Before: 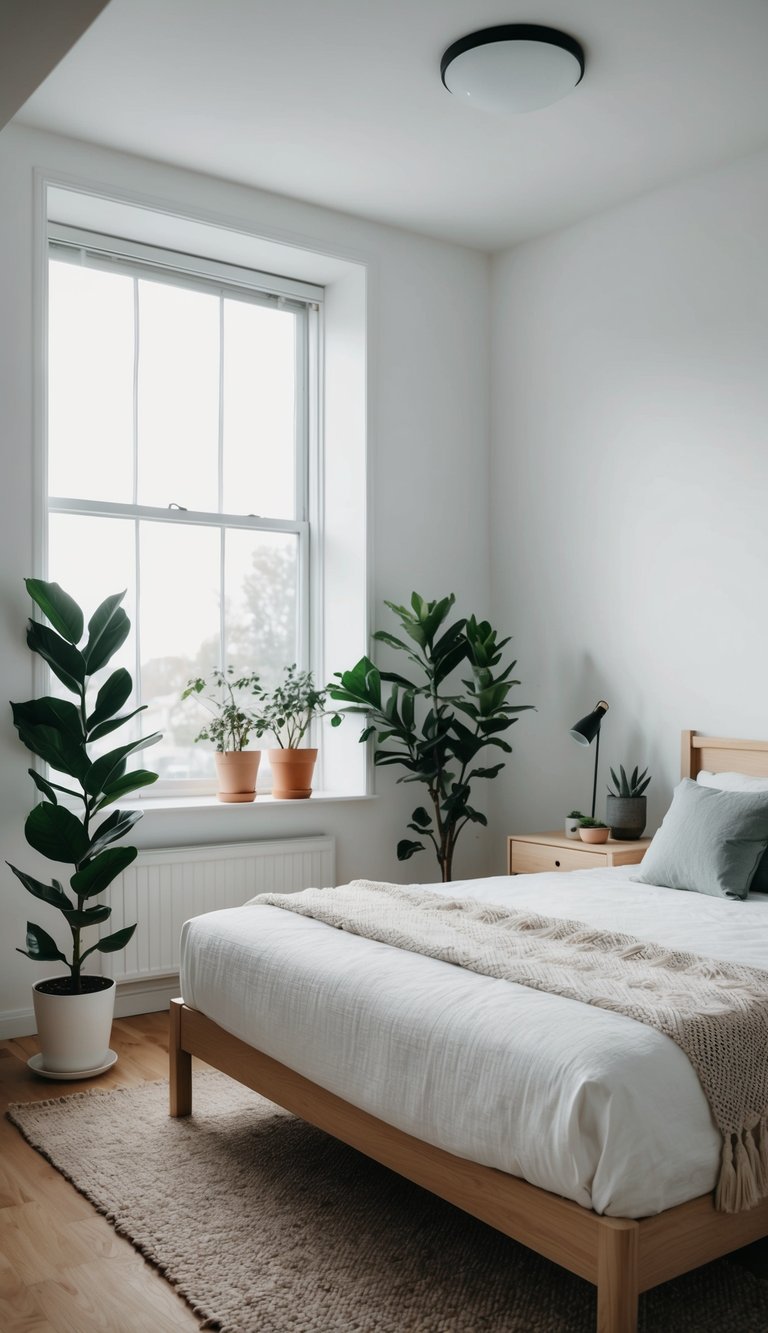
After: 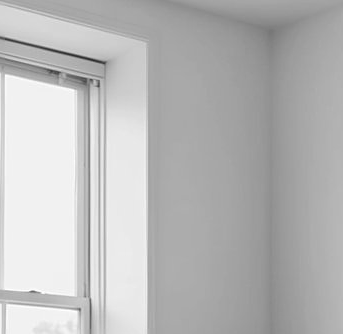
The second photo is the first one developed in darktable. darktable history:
sharpen: on, module defaults
monochrome: on, module defaults
crop: left 28.64%, top 16.832%, right 26.637%, bottom 58.055%
color correction: highlights a* -0.137, highlights b* 0.137
